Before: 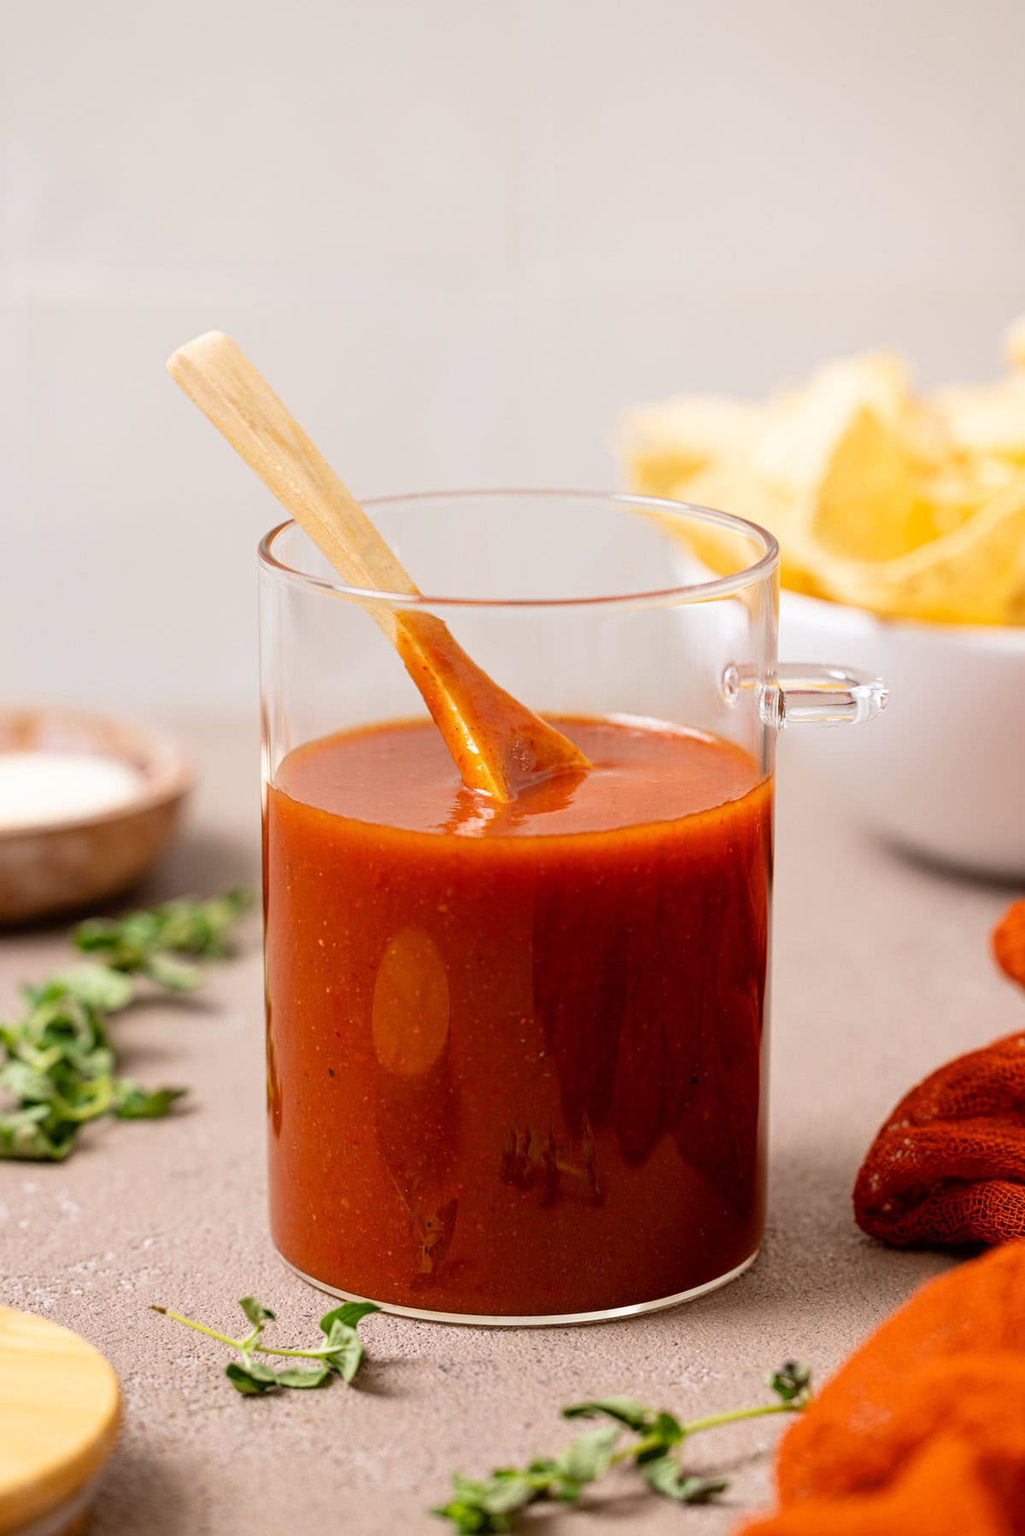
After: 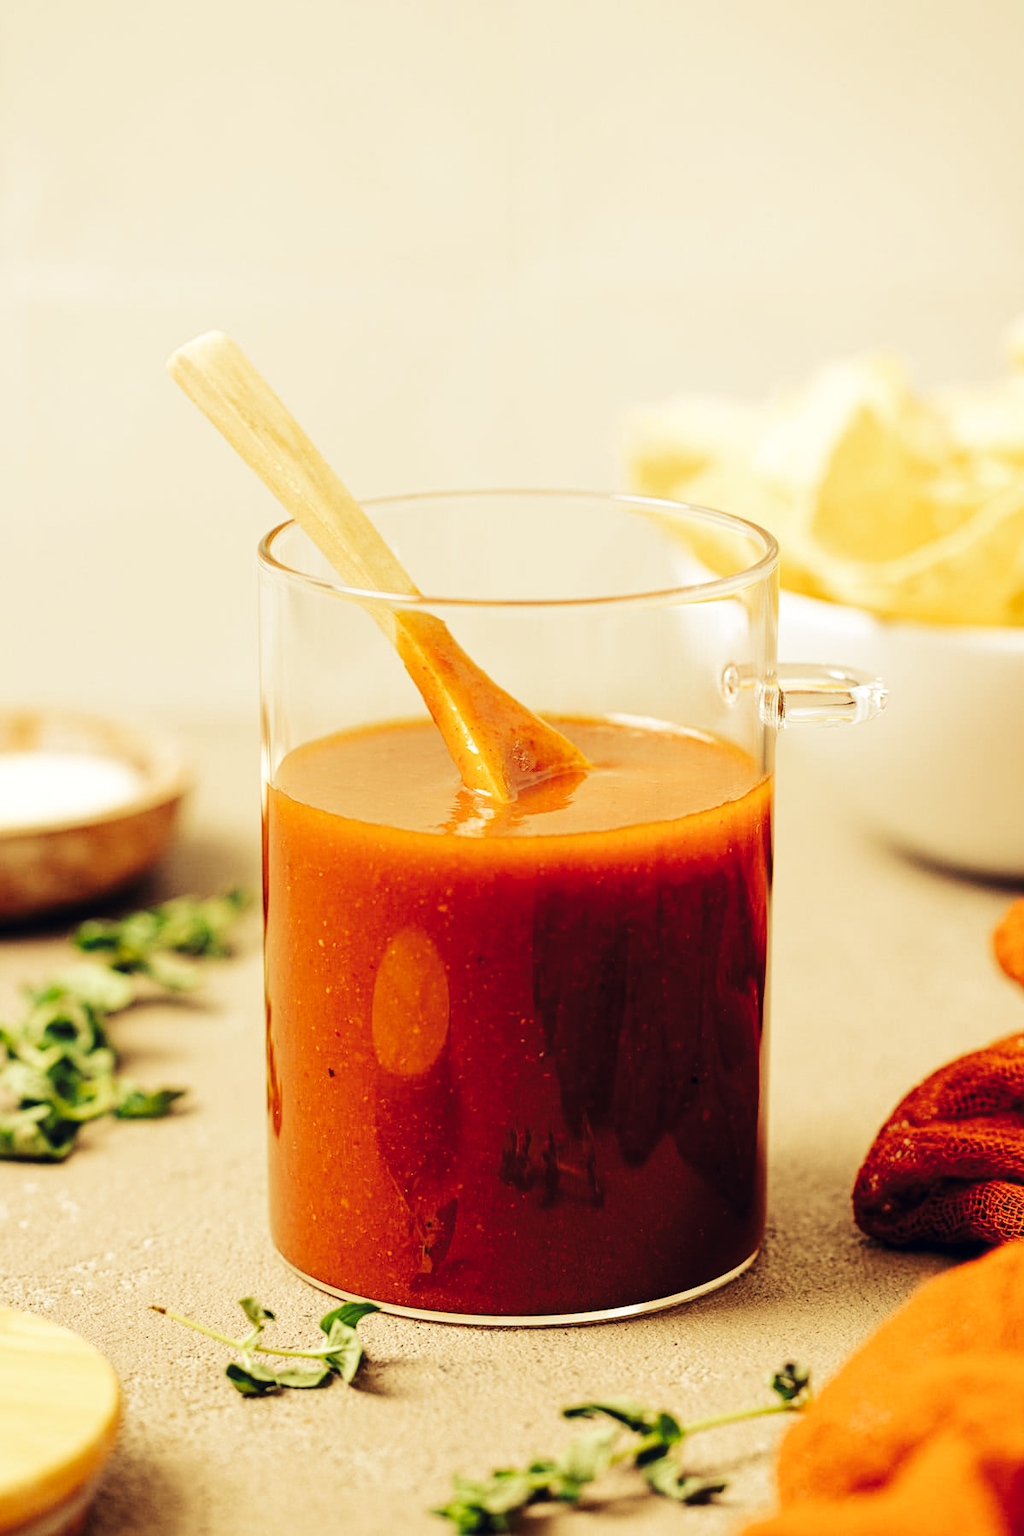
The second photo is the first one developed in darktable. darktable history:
tone curve: curves: ch0 [(0, 0) (0.003, 0.002) (0.011, 0.008) (0.025, 0.017) (0.044, 0.027) (0.069, 0.037) (0.1, 0.052) (0.136, 0.074) (0.177, 0.11) (0.224, 0.155) (0.277, 0.237) (0.335, 0.34) (0.399, 0.467) (0.468, 0.584) (0.543, 0.683) (0.623, 0.762) (0.709, 0.827) (0.801, 0.888) (0.898, 0.947) (1, 1)], preserve colors none
color look up table: target L [99.21, 91.11, 88.59, 77.14, 75.46, 71.64, 72.1, 64.2, 54.37, 53.5, 36.56, 34.55, 33.24, 200.5, 101.83, 77.49, 78.49, 77.27, 58.63, 65.53, 56.27, 55.55, 41.56, 30.33, 32.56, 16.62, 2.732, 90.23, 76.61, 68.96, 84.46, 66.18, 78.43, 68.63, 55.98, 60.55, 65.36, 47.24, 65.89, 31.46, 25.01, 28.77, 20.66, 89.85, 87.7, 66.13, 59.21, 47.45, 10.76], target a [-11.57, -18.68, -27.37, -33.86, -39.33, -8.29, -7.544, -41.82, -27.21, -26.32, -18.19, -21.08, -4.632, 0, 0, 9.722, 9.567, 17.98, 5.867, 36.17, 20.94, 43.54, 42.56, 14.81, 32.44, 14.45, 6.135, 6.282, -1.39, 28.22, 16.21, 5.833, 10.48, -0.643, 45.29, 12.63, 7.002, -7.045, 17.87, -5.17, 19.03, 14.92, 8.515, -28.44, -3.985, -29.68, -19.34, -5.861, -8.955], target b [35.11, 62.84, 38.62, 30.51, 53.12, 52.88, 37, 41.06, 33.15, 23.4, 7.009, 17.45, 16.77, 0, -0.001, 59.9, 45.75, 41.48, 23.52, 35.72, 38.96, 46.68, 14.72, 5.998, 16.18, 15.25, -4.553, 10.15, 29.81, 30.31, 10.39, 18.97, 18.16, -6.331, 20.71, 12.34, -19.59, -4.978, 3.925, -8.054, -4.366, -21.77, -19, 4.096, 2.611, 20.94, 5.818, 9.29, -8.267], num patches 49
